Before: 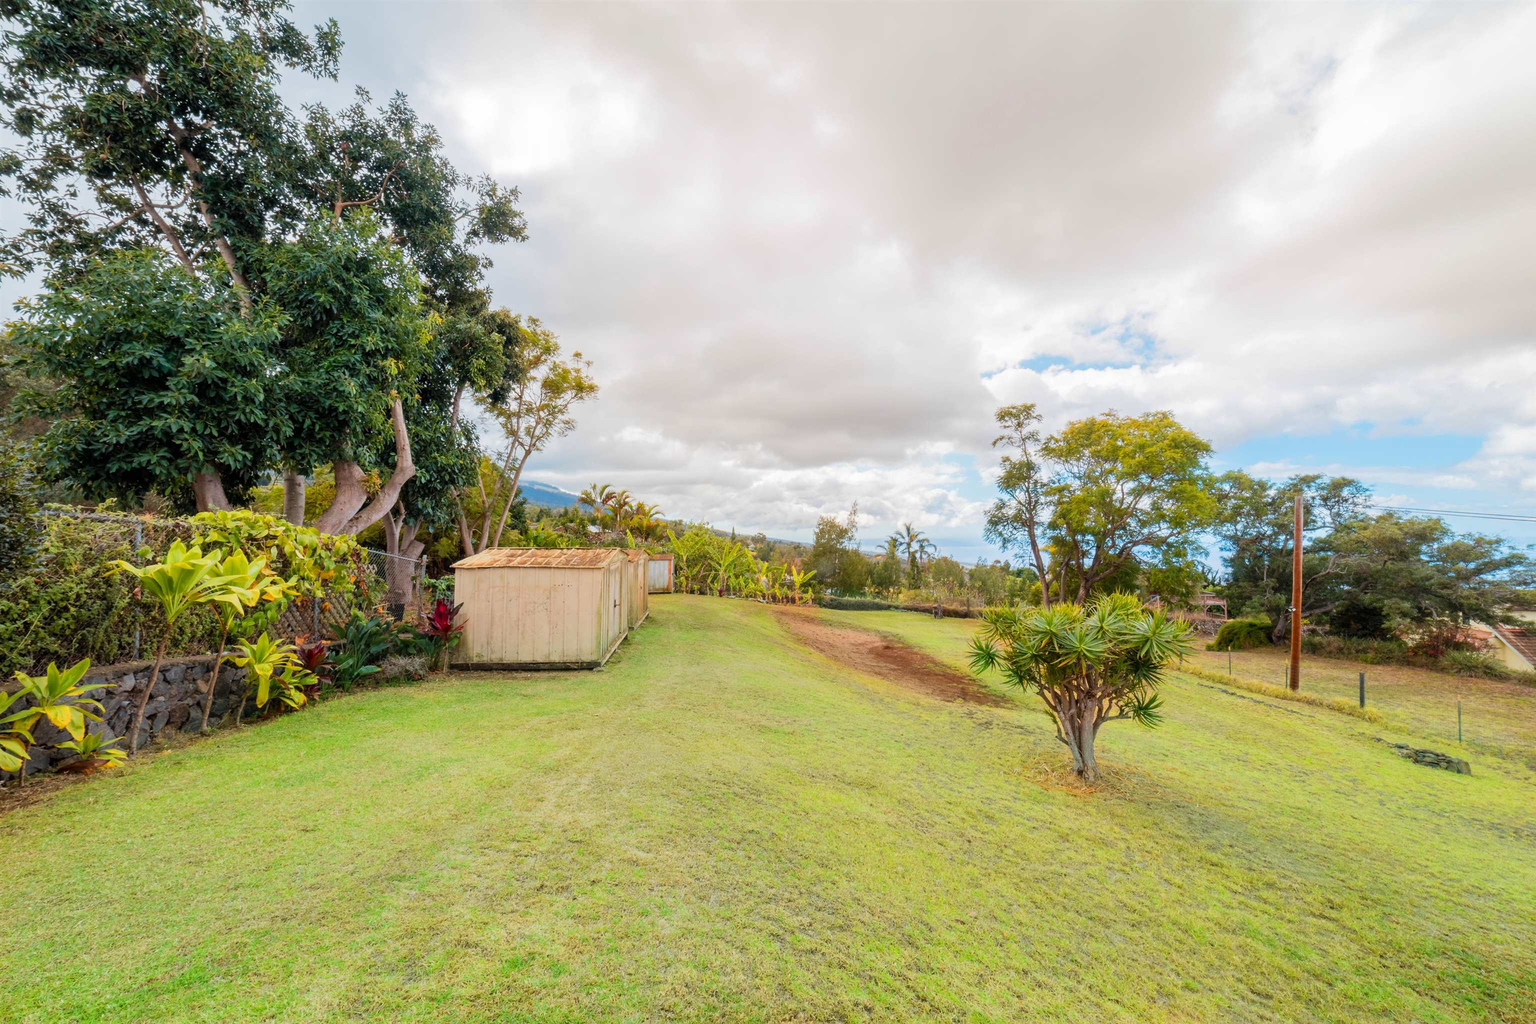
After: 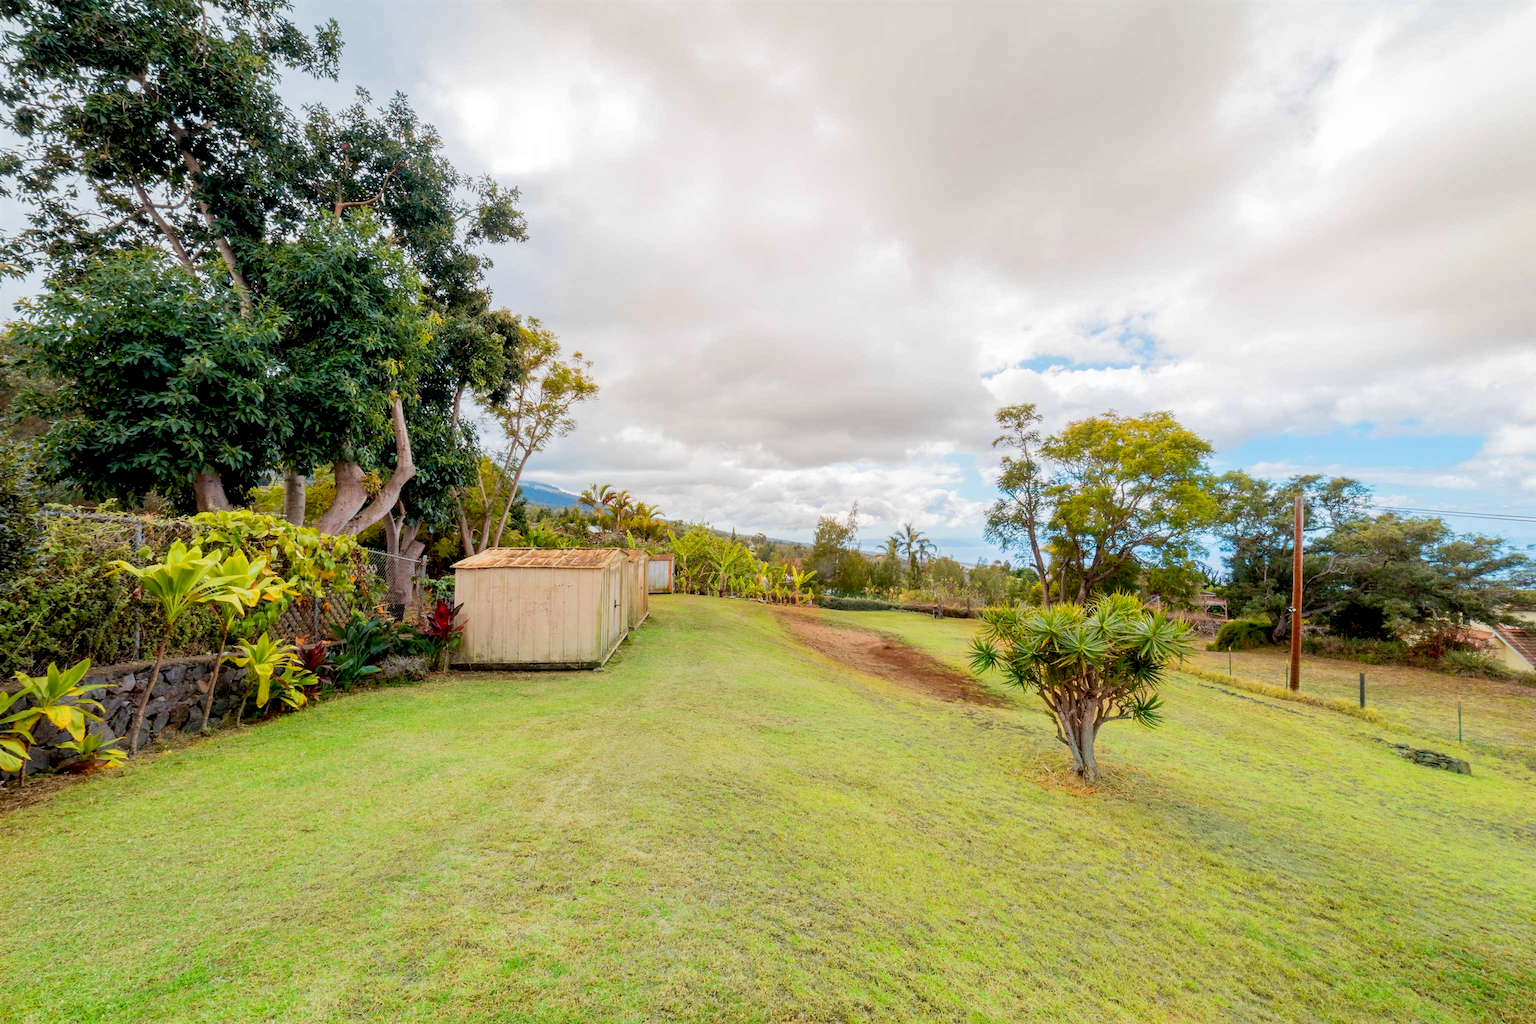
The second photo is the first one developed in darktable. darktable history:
exposure: black level correction 0.01, exposure 0.014 EV, compensate highlight preservation false
